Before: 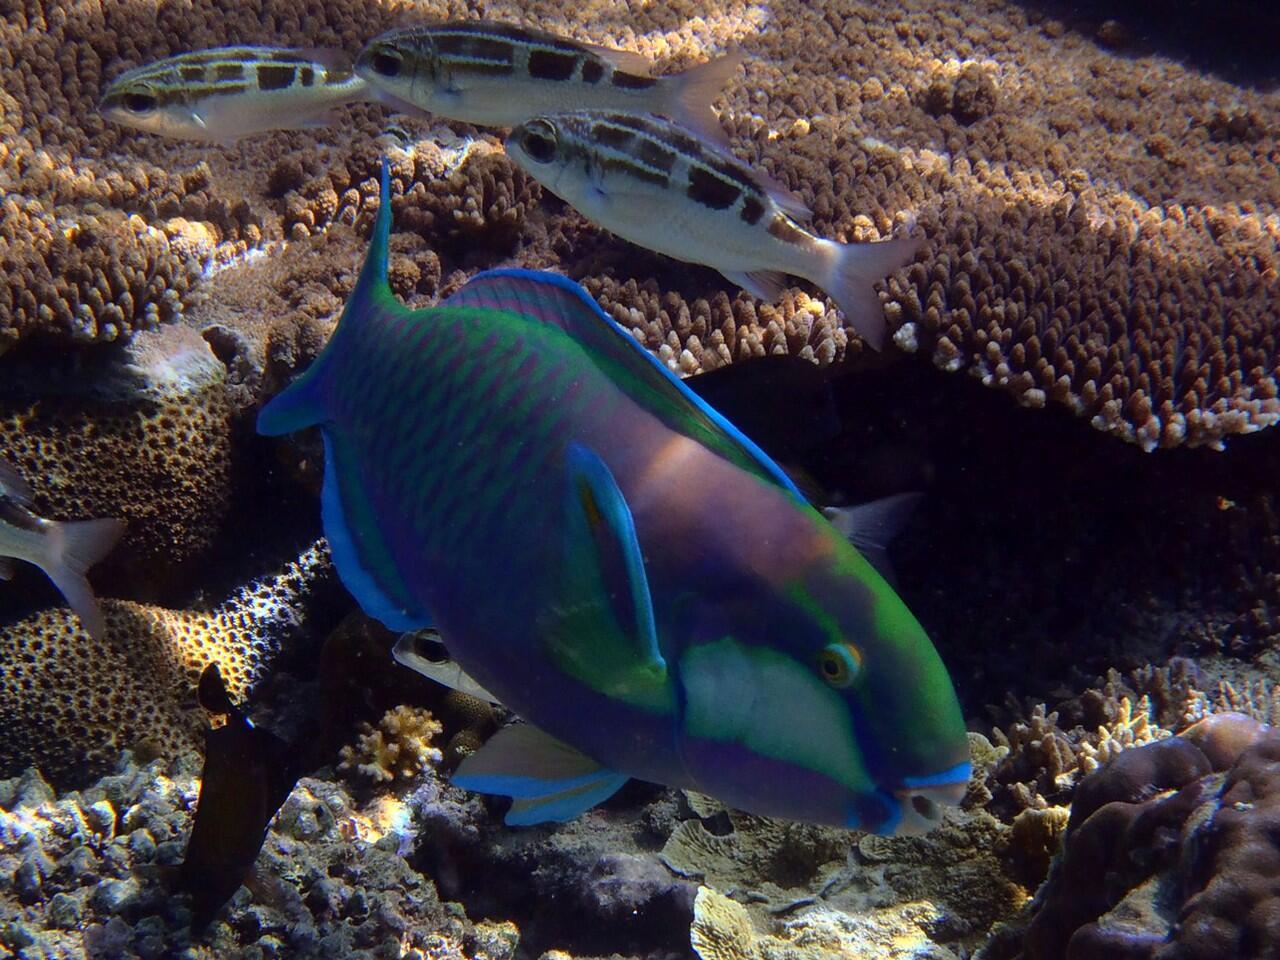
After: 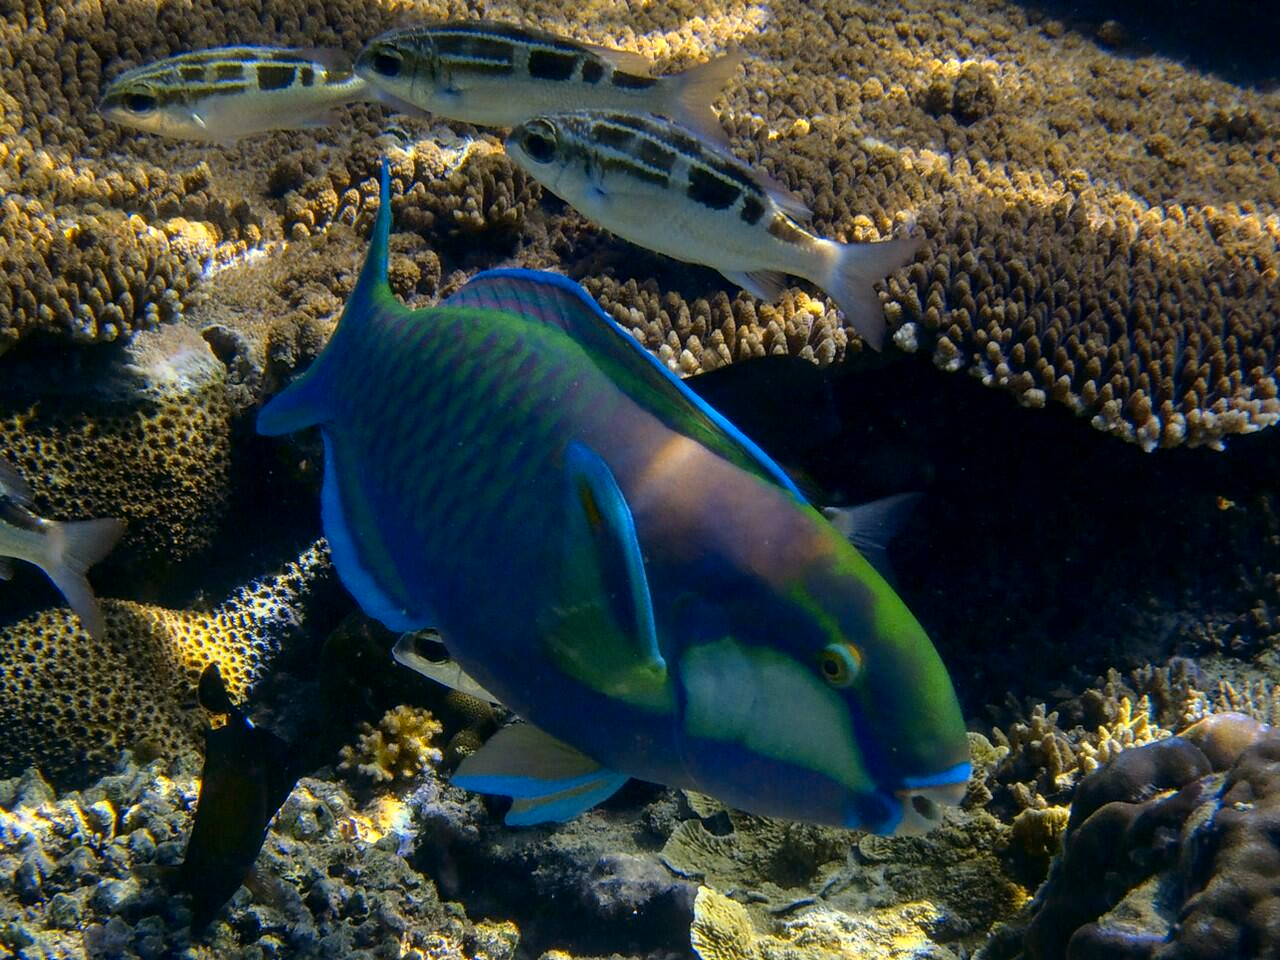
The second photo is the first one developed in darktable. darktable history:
color correction: highlights a* -0.482, highlights b* 9.48, shadows a* -9.48, shadows b* 0.803
white balance: red 1.009, blue 0.985
local contrast: on, module defaults
color balance: contrast -0.5%
color contrast: green-magenta contrast 0.85, blue-yellow contrast 1.25, unbound 0
